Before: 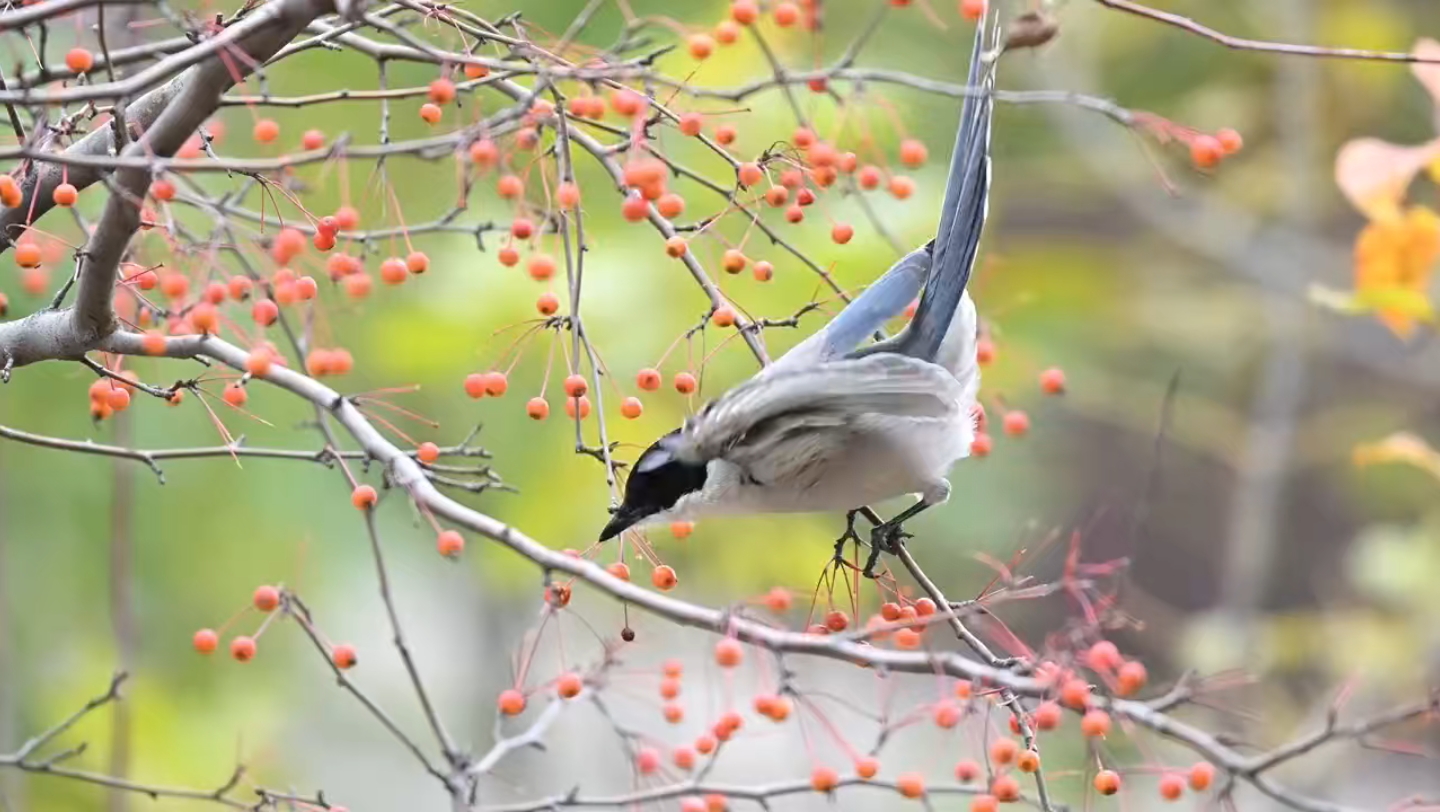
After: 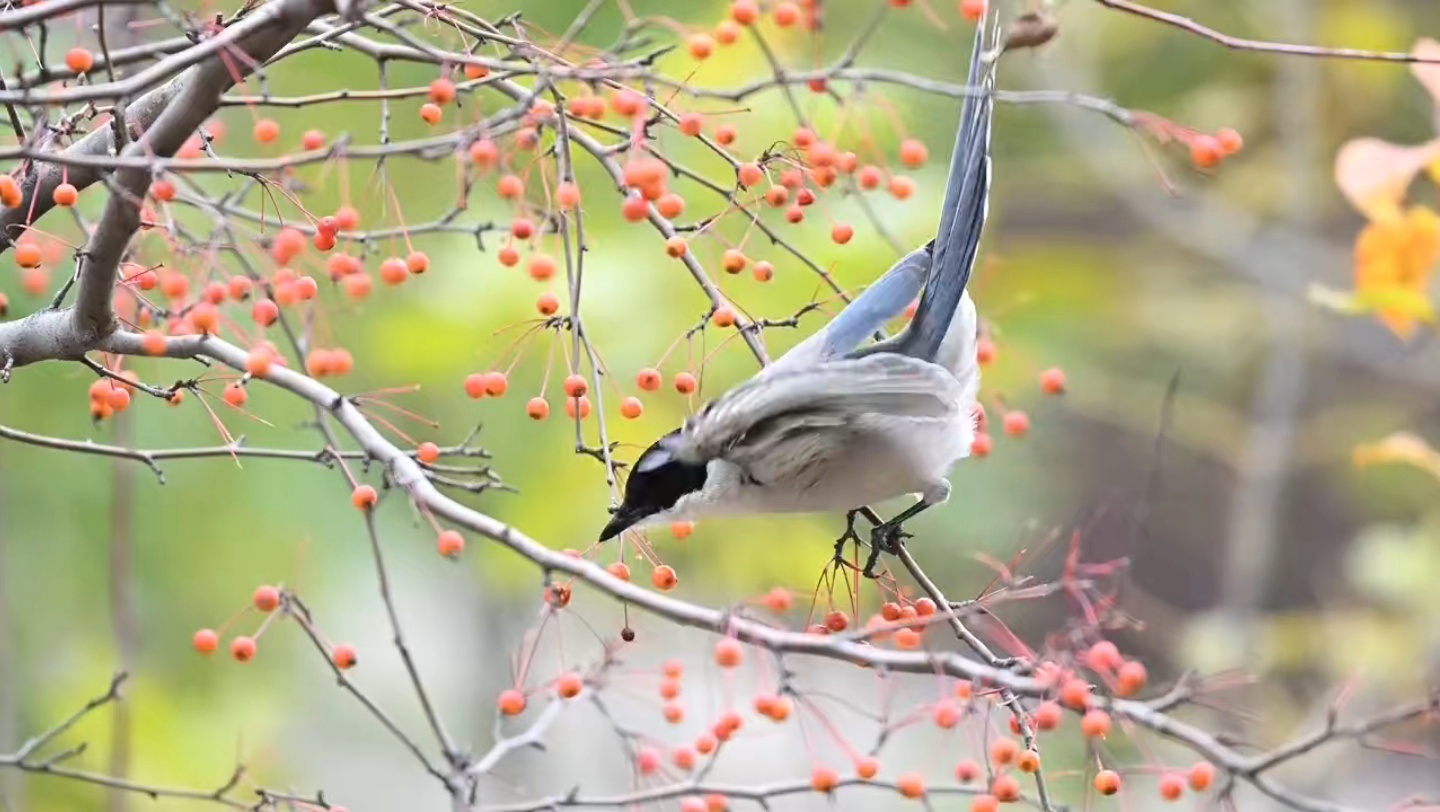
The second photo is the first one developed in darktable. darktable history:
contrast brightness saturation: contrast 0.102, brightness 0.015, saturation 0.025
